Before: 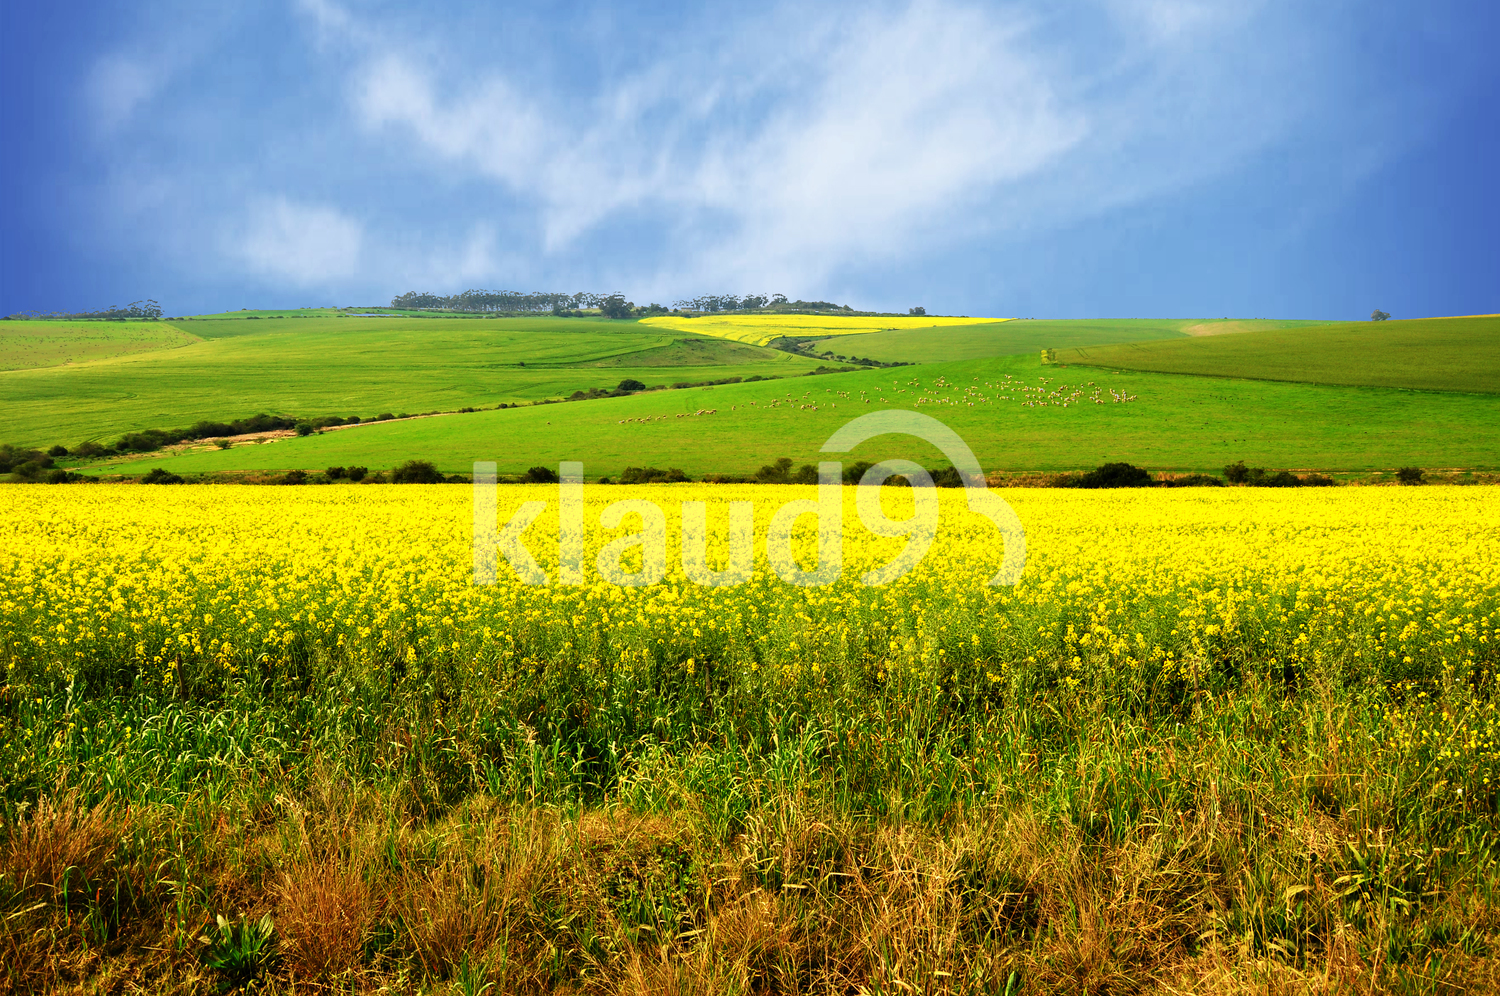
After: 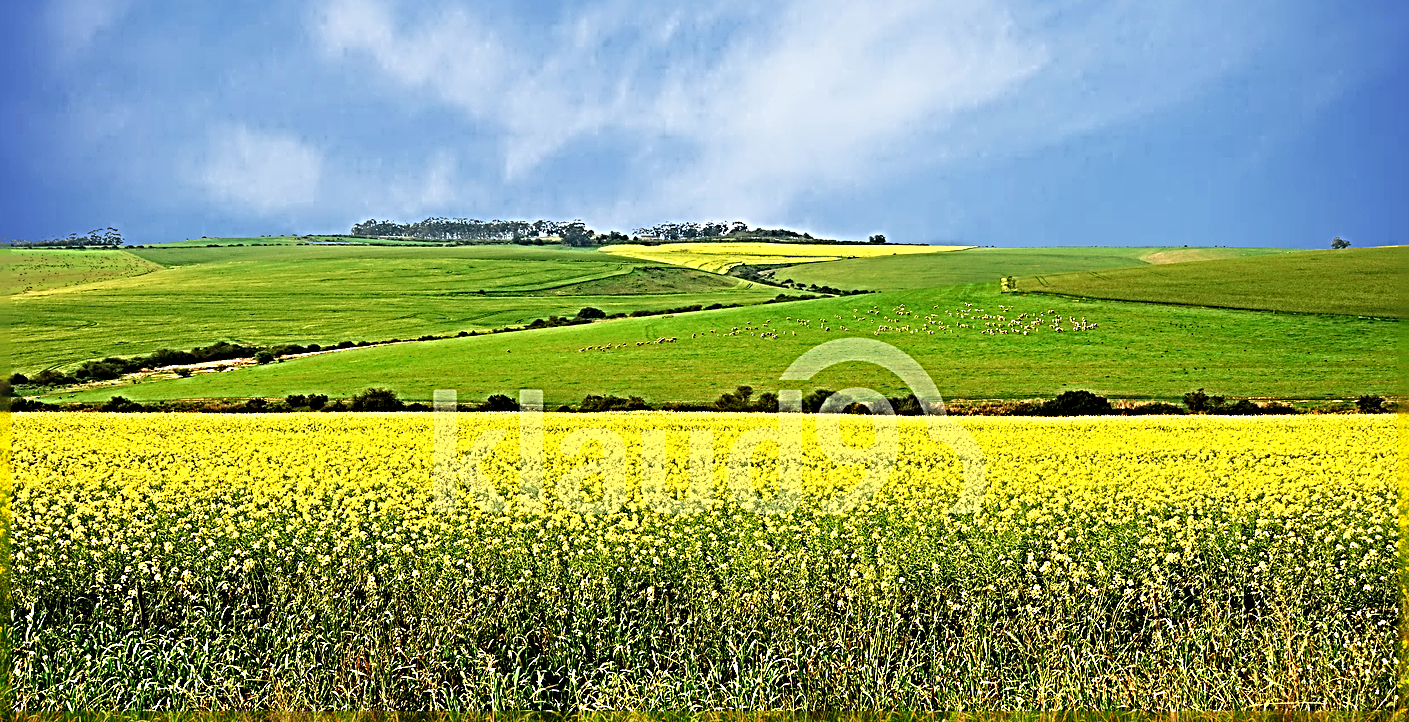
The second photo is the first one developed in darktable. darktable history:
crop: left 2.679%, top 7.241%, right 3.384%, bottom 20.245%
sharpen: radius 4.006, amount 1.989
